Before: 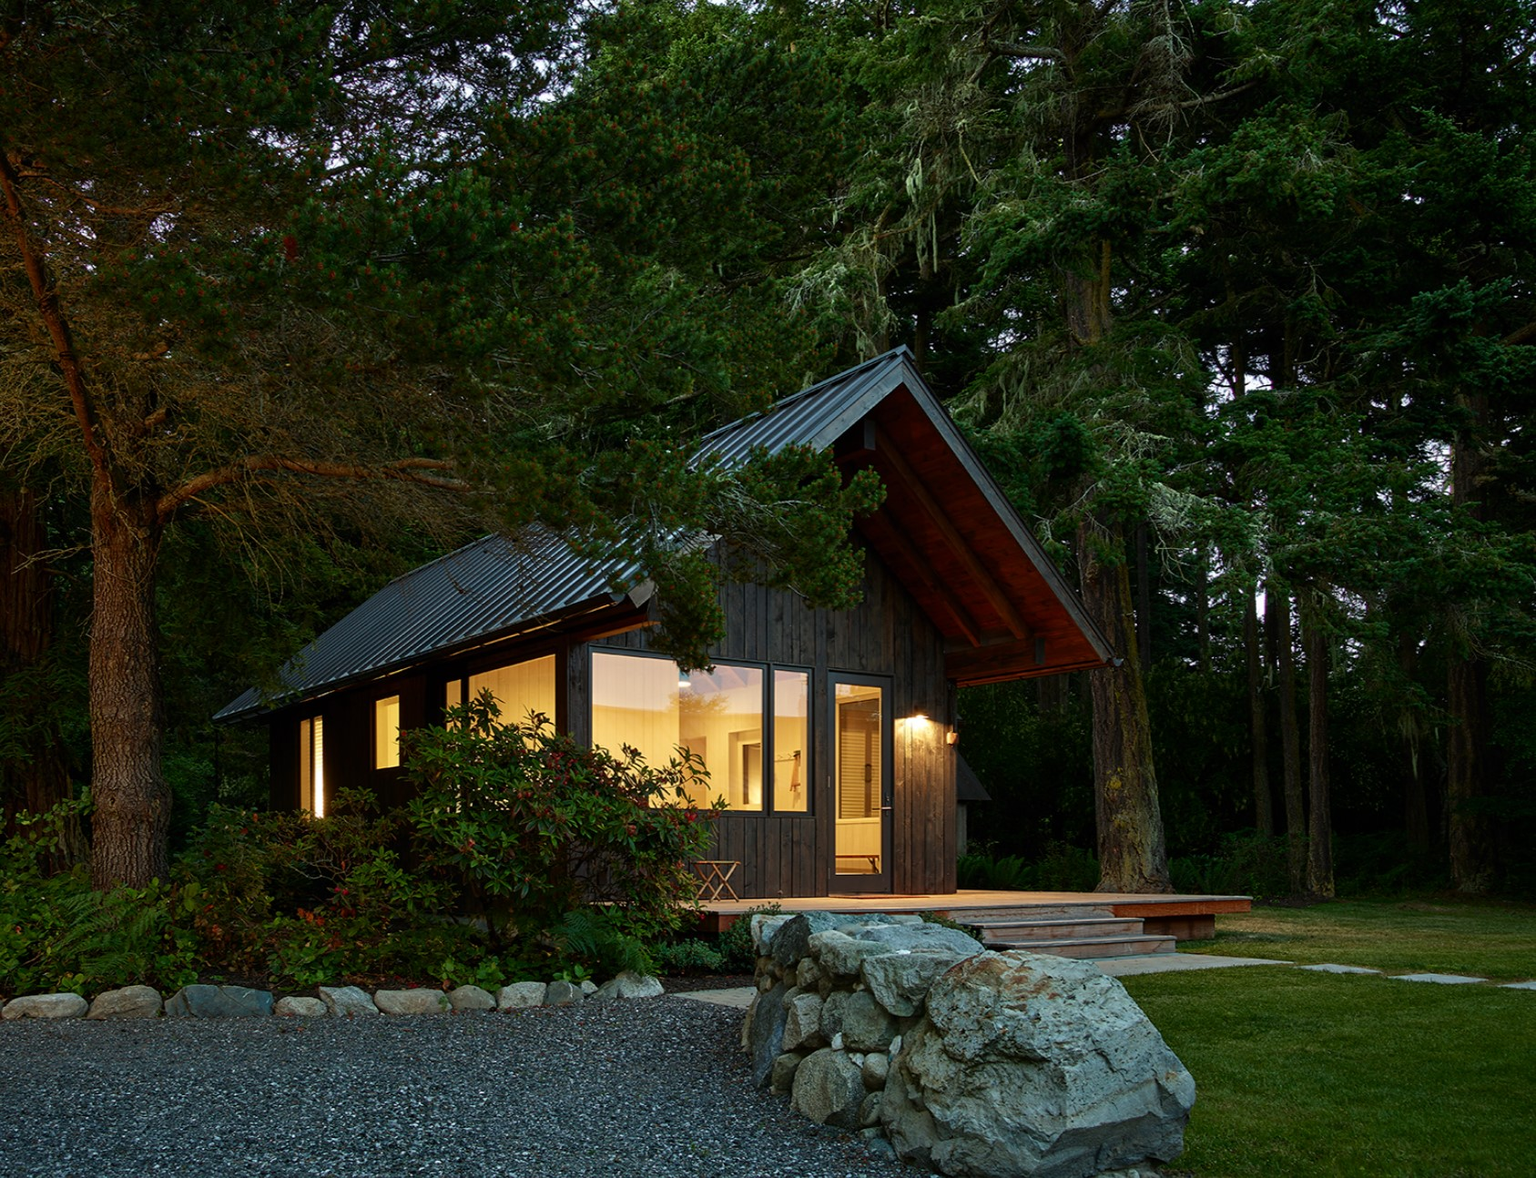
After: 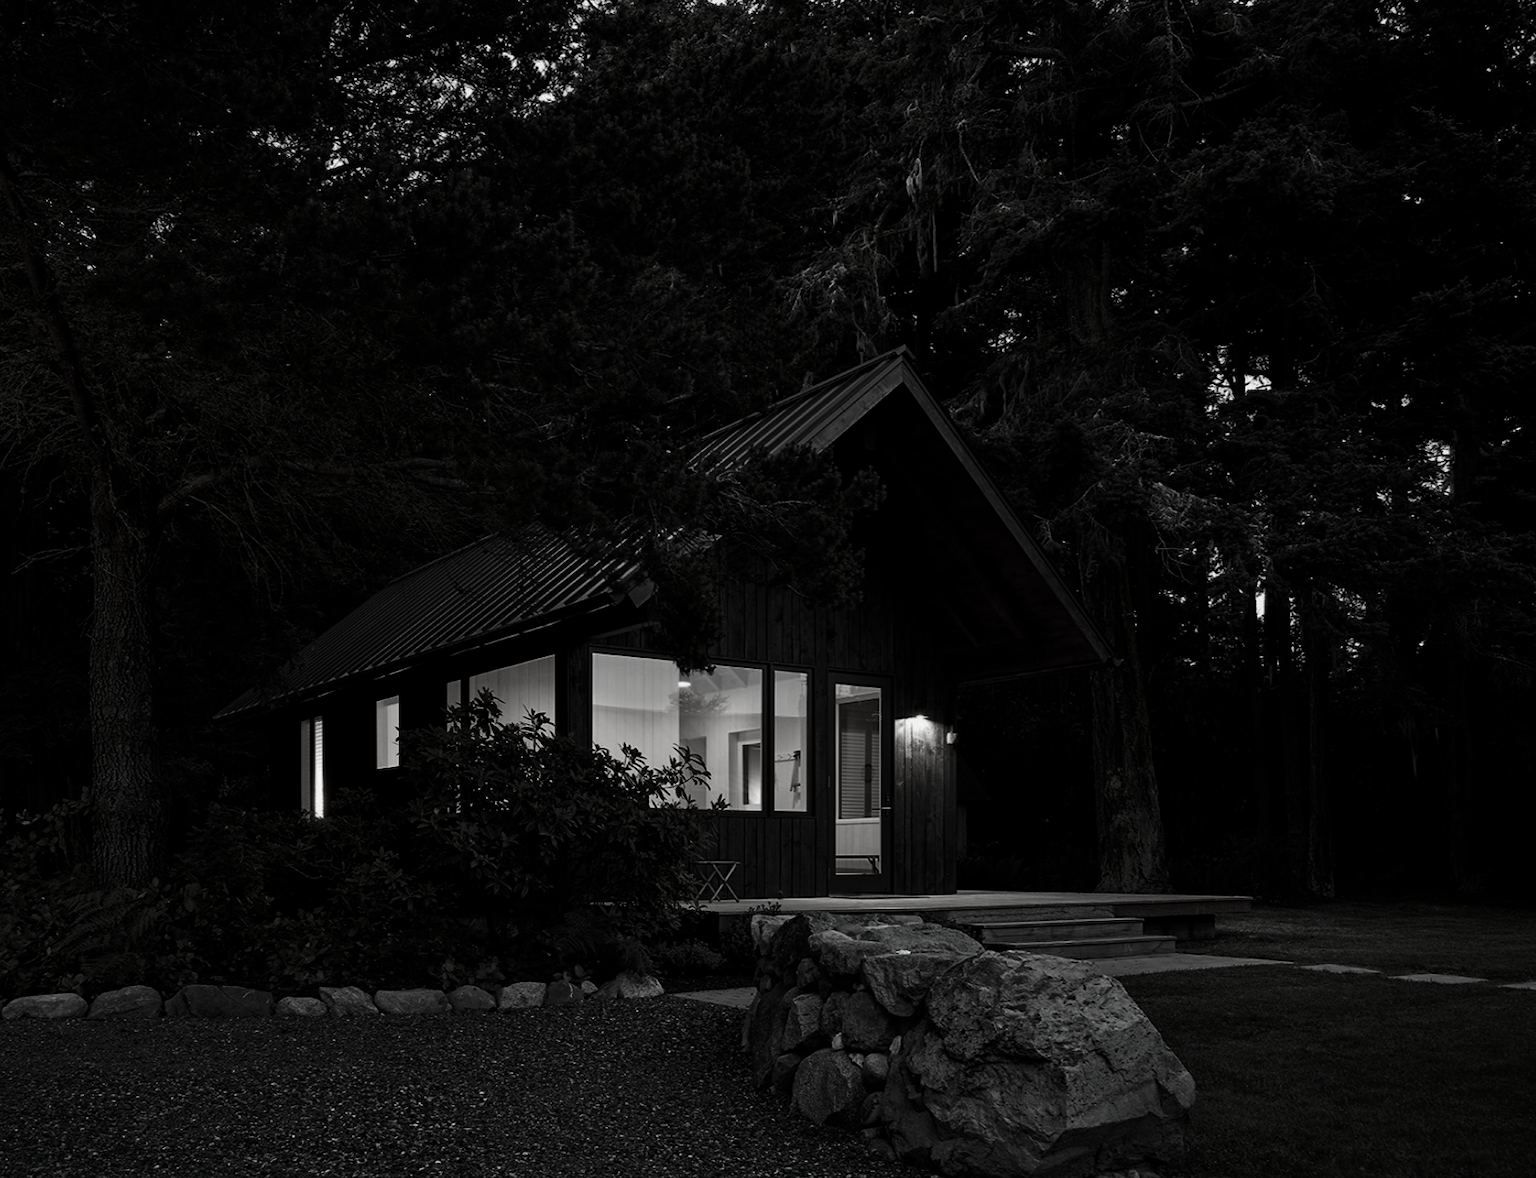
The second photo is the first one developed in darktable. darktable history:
shadows and highlights: shadows 10.6, white point adjustment 0.868, highlights -38.07
contrast brightness saturation: contrast -0.033, brightness -0.571, saturation -0.981
